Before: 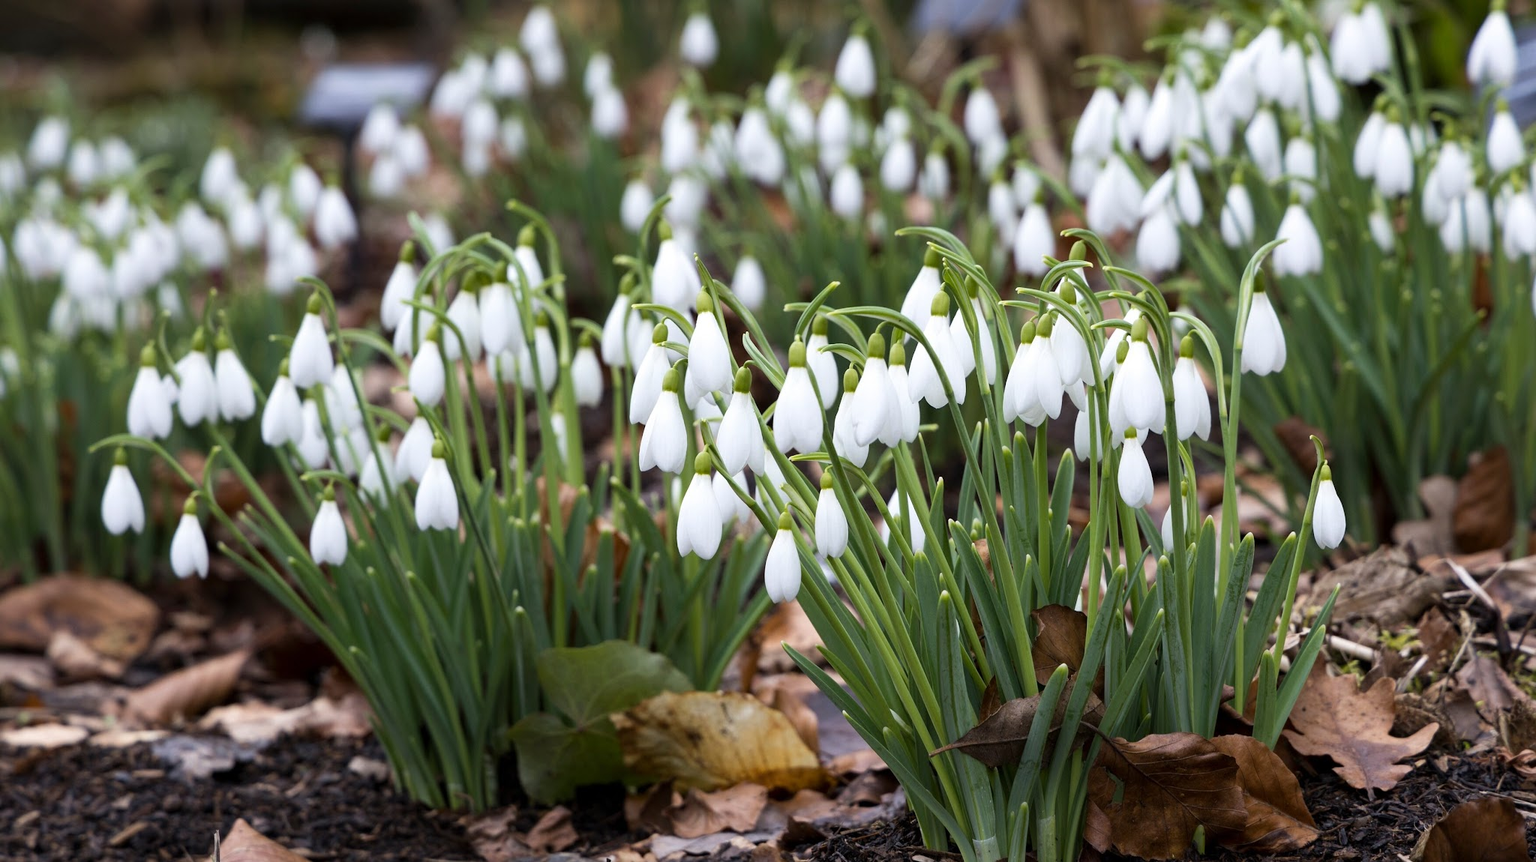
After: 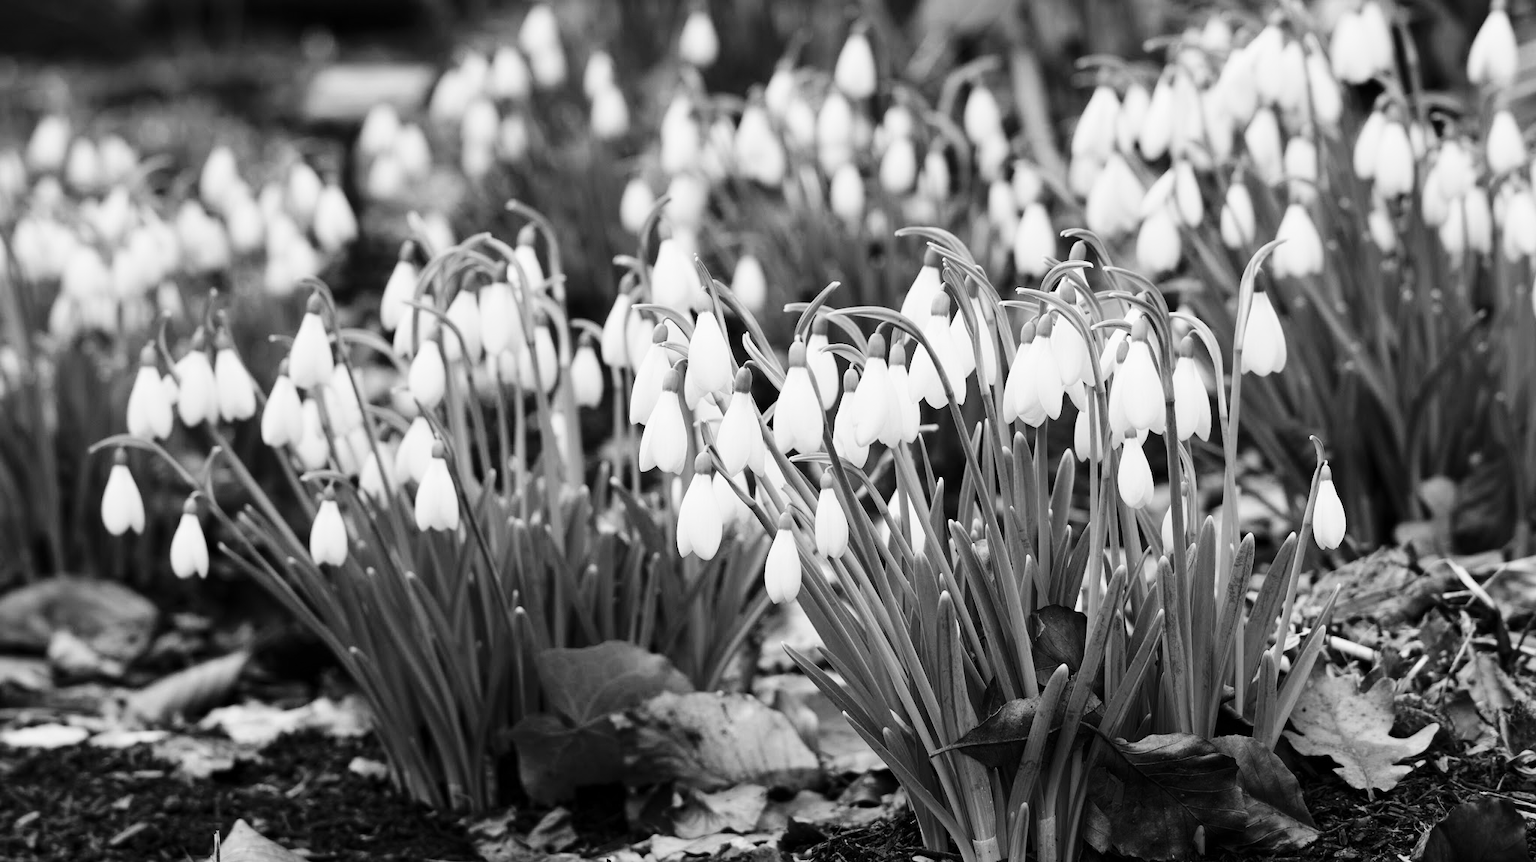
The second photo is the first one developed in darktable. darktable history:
color balance rgb: perceptual saturation grading › global saturation 20%, global vibrance 20%
base curve: curves: ch0 [(0, 0) (0.036, 0.025) (0.121, 0.166) (0.206, 0.329) (0.605, 0.79) (1, 1)], preserve colors none
monochrome: a 32, b 64, size 2.3
